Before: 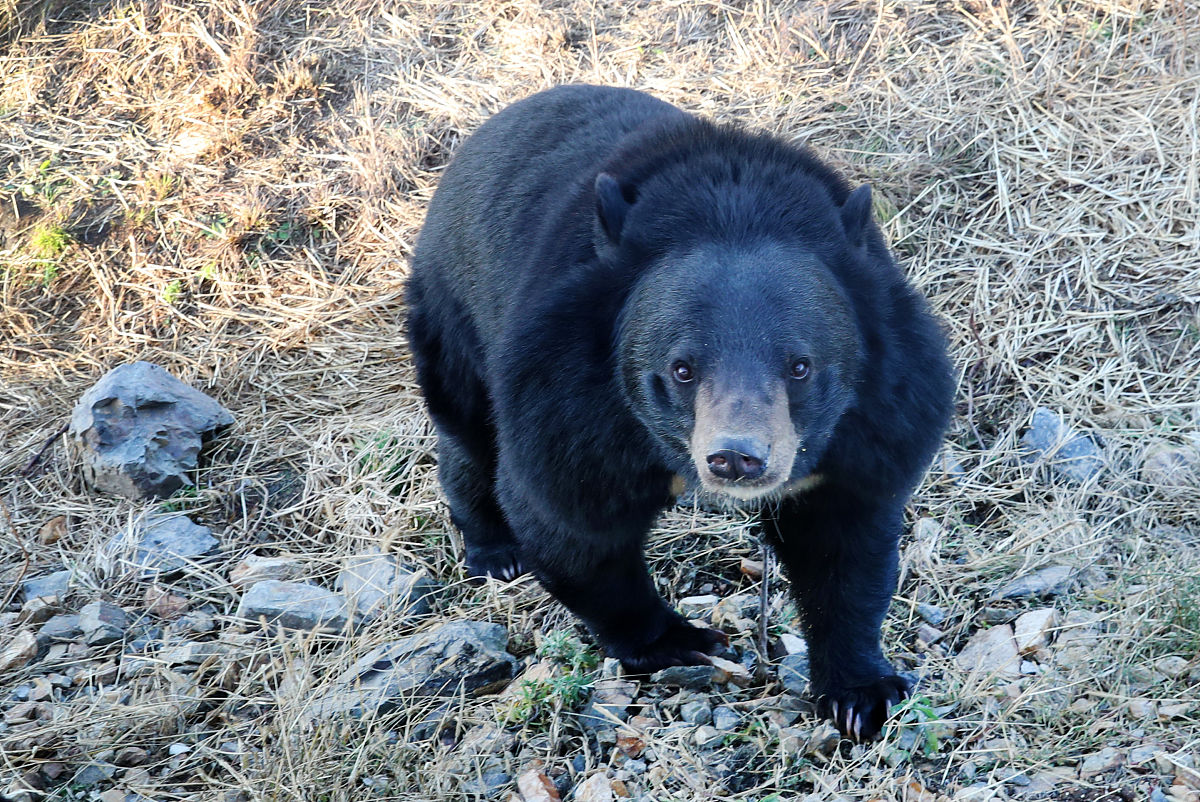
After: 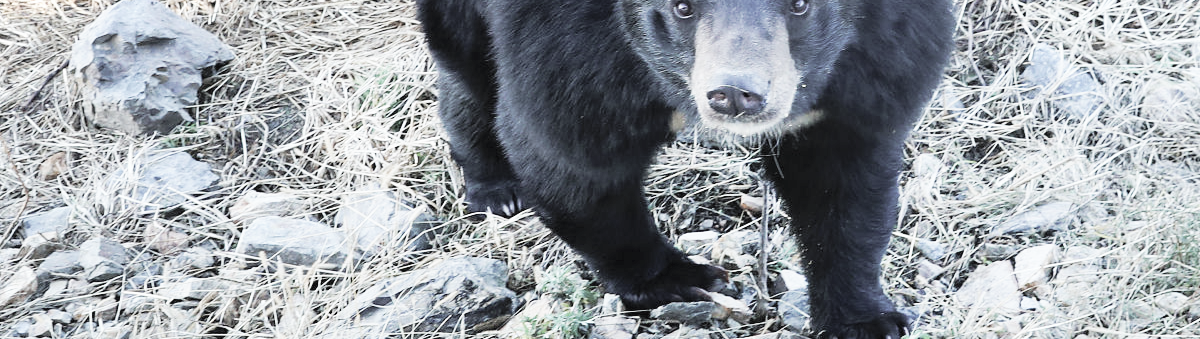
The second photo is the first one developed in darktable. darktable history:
tone curve: curves: ch0 [(0.003, 0.029) (0.188, 0.252) (0.46, 0.56) (0.608, 0.748) (0.871, 0.955) (1, 1)]; ch1 [(0, 0) (0.35, 0.356) (0.45, 0.453) (0.508, 0.515) (0.618, 0.634) (1, 1)]; ch2 [(0, 0) (0.456, 0.469) (0.5, 0.5) (0.634, 0.625) (1, 1)], preserve colors none
contrast brightness saturation: brightness 0.187, saturation -0.515
color zones: curves: ch0 [(0, 0.5) (0.143, 0.5) (0.286, 0.5) (0.429, 0.504) (0.571, 0.5) (0.714, 0.509) (0.857, 0.5) (1, 0.5)]; ch1 [(0, 0.425) (0.143, 0.425) (0.286, 0.375) (0.429, 0.405) (0.571, 0.5) (0.714, 0.47) (0.857, 0.425) (1, 0.435)]; ch2 [(0, 0.5) (0.143, 0.5) (0.286, 0.5) (0.429, 0.517) (0.571, 0.5) (0.714, 0.51) (0.857, 0.5) (1, 0.5)], mix -94.26%
crop: top 45.402%, bottom 12.226%
